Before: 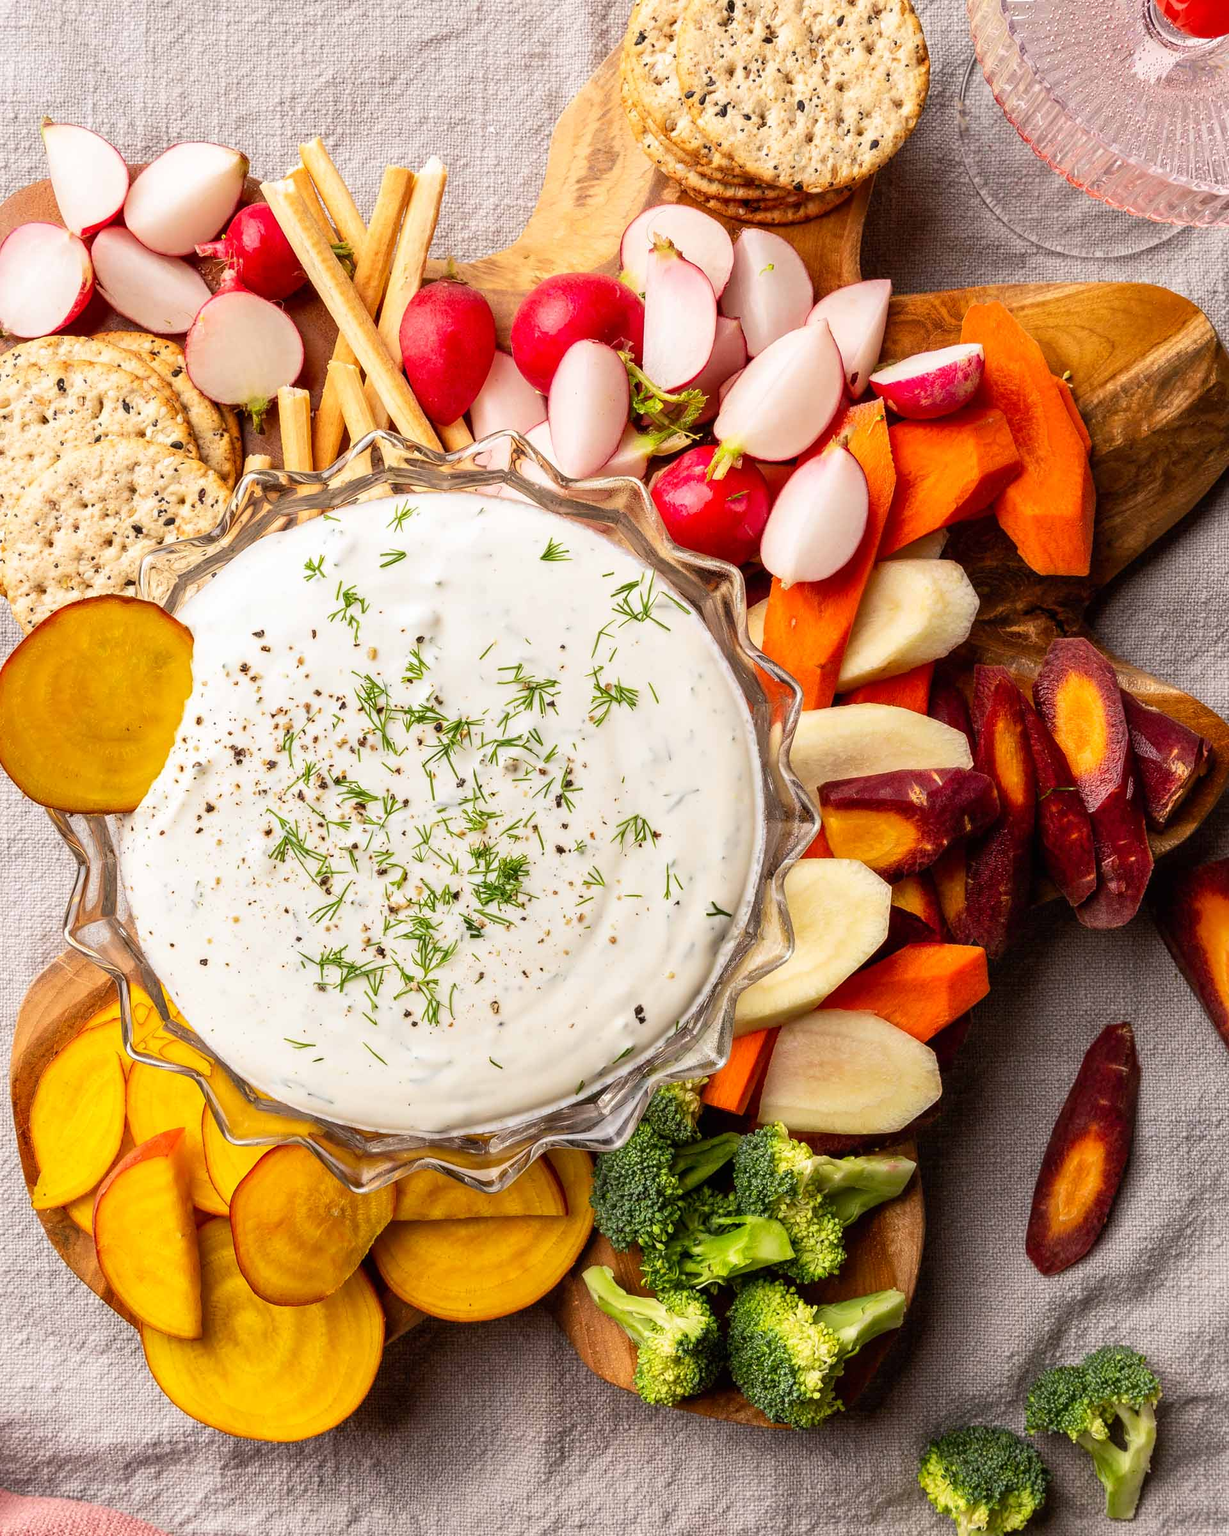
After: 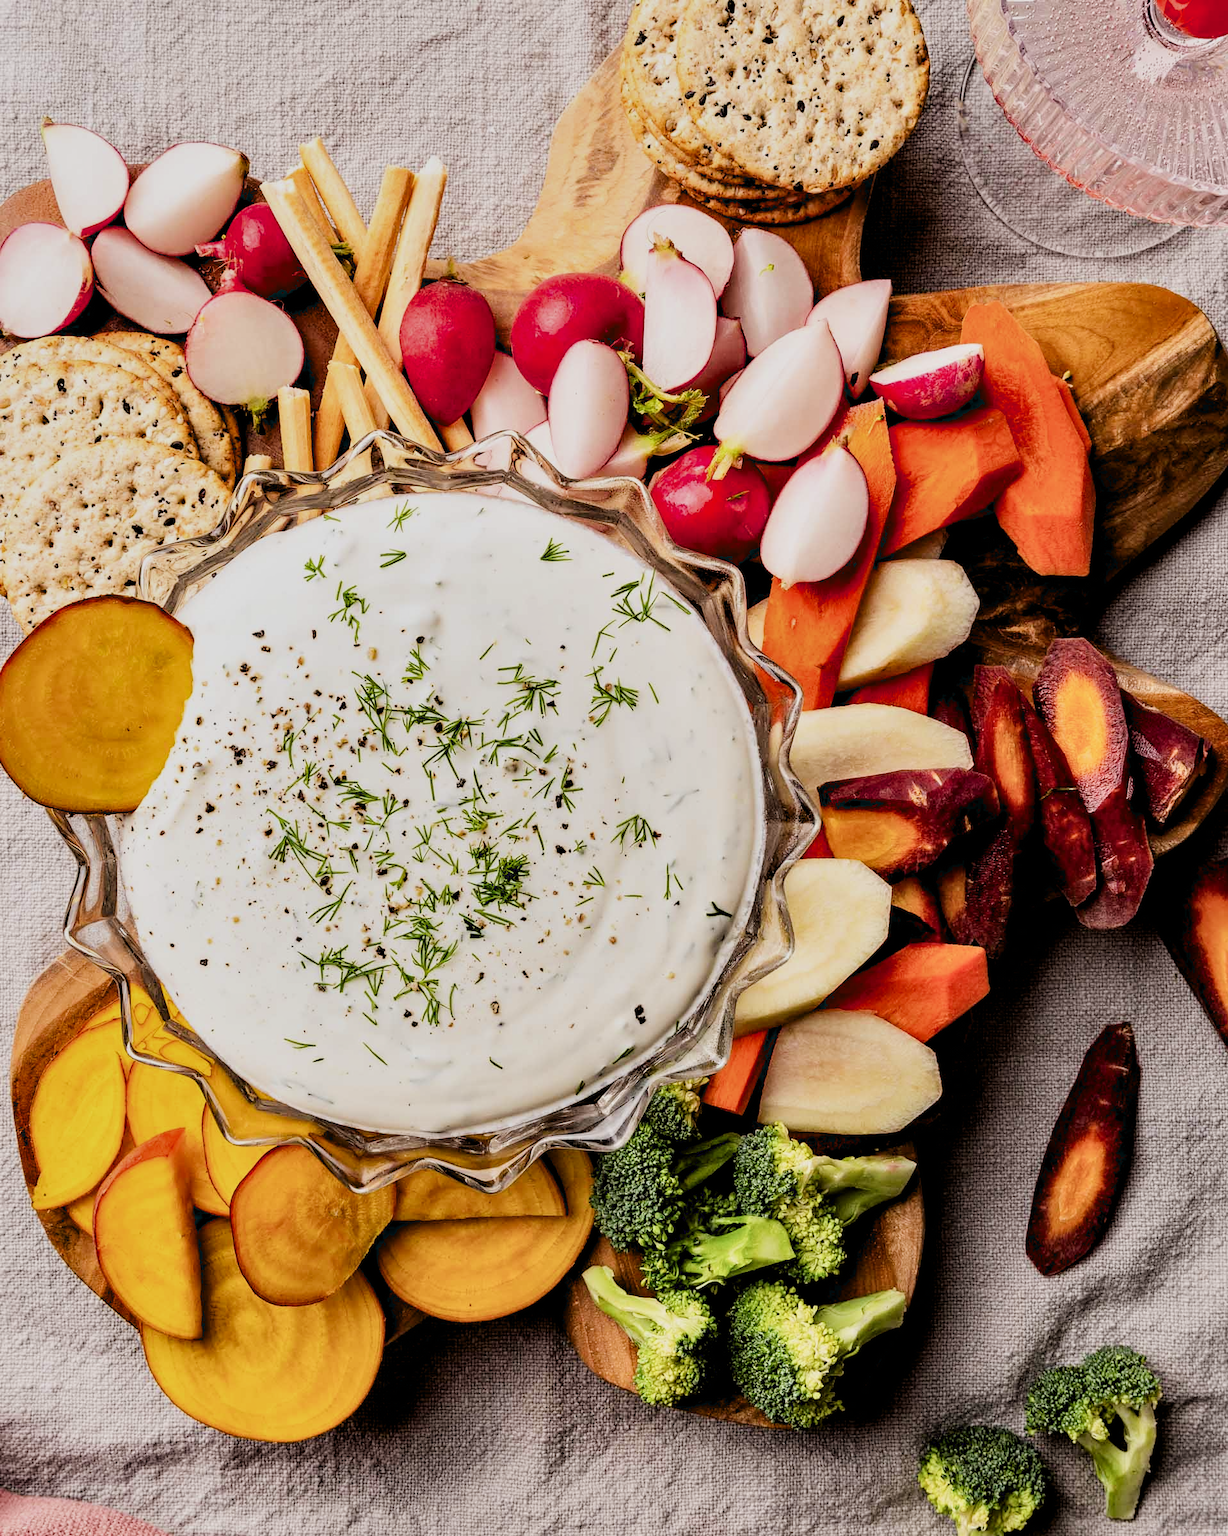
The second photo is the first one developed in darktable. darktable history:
filmic rgb: black relative exposure -7.65 EV, white relative exposure 4.56 EV, hardness 3.61
contrast equalizer: y [[0.601, 0.6, 0.598, 0.598, 0.6, 0.601], [0.5 ×6], [0.5 ×6], [0 ×6], [0 ×6]]
